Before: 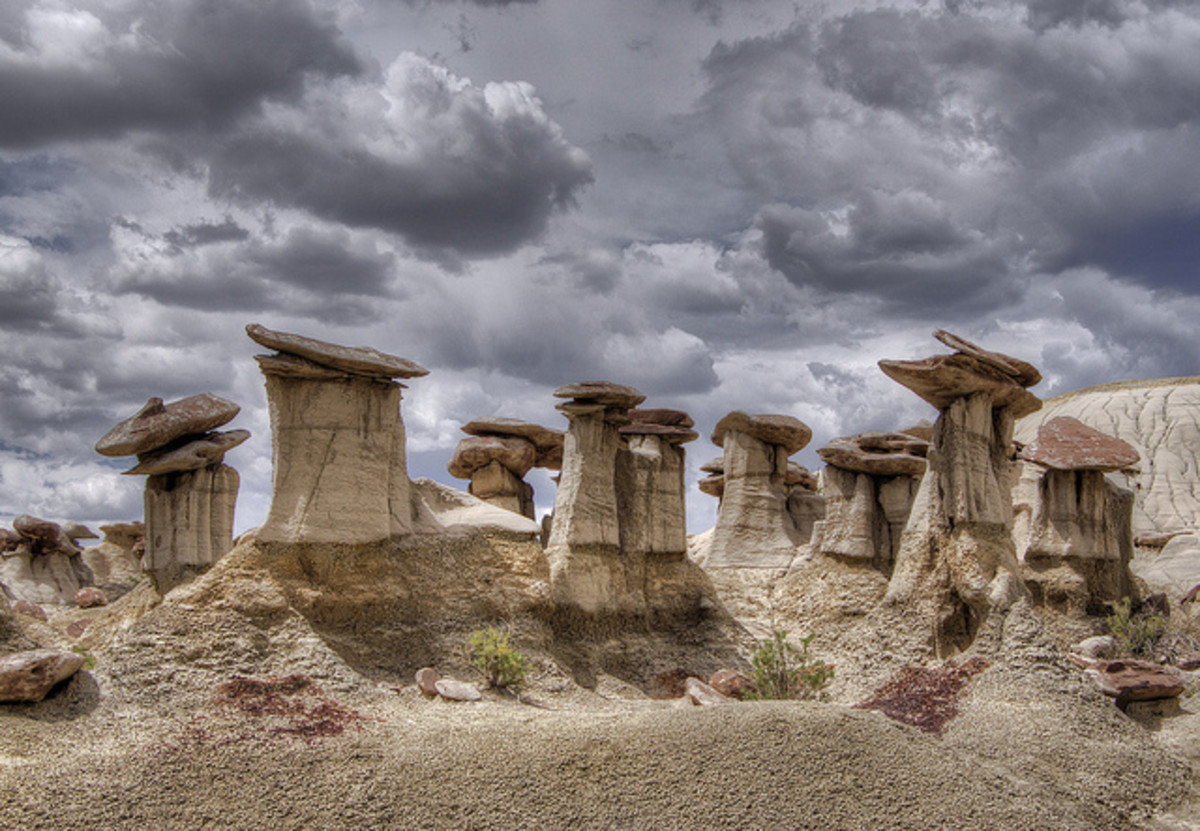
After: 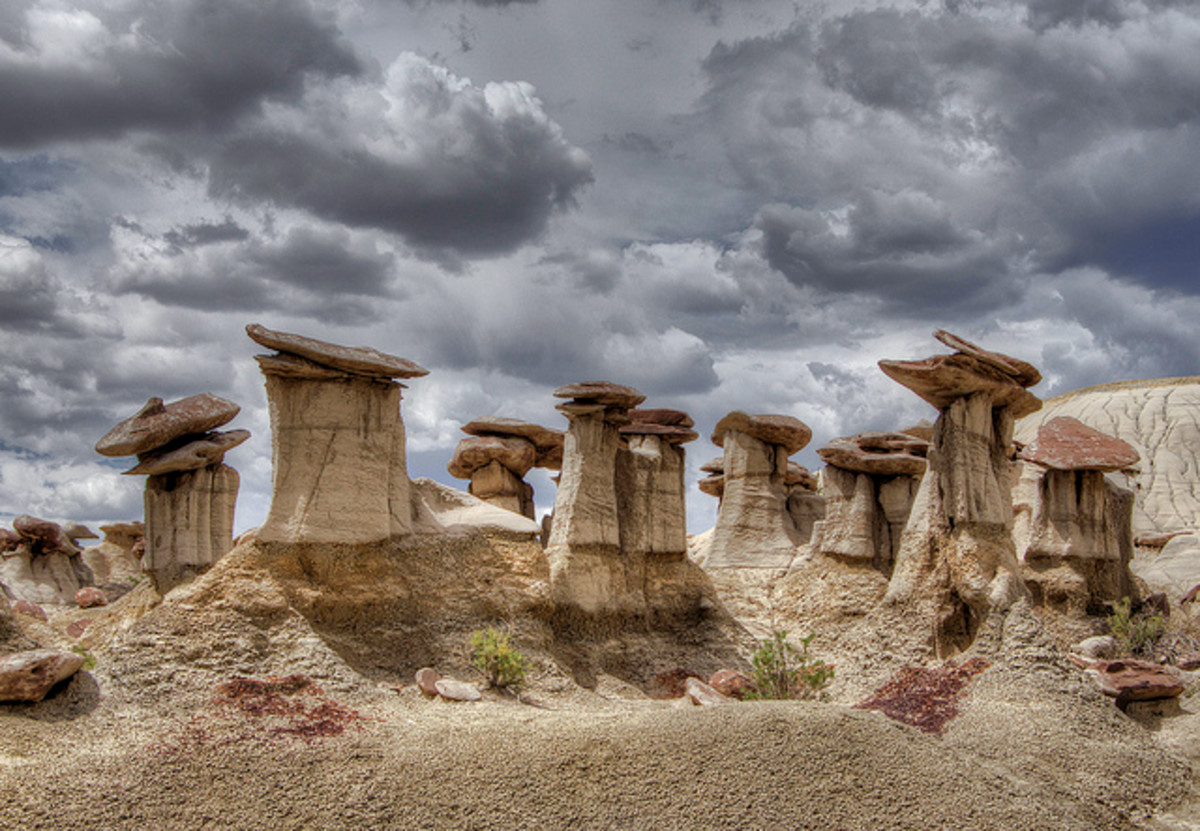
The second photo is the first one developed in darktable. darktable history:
color correction: highlights a* -2.47, highlights b* 2.39
